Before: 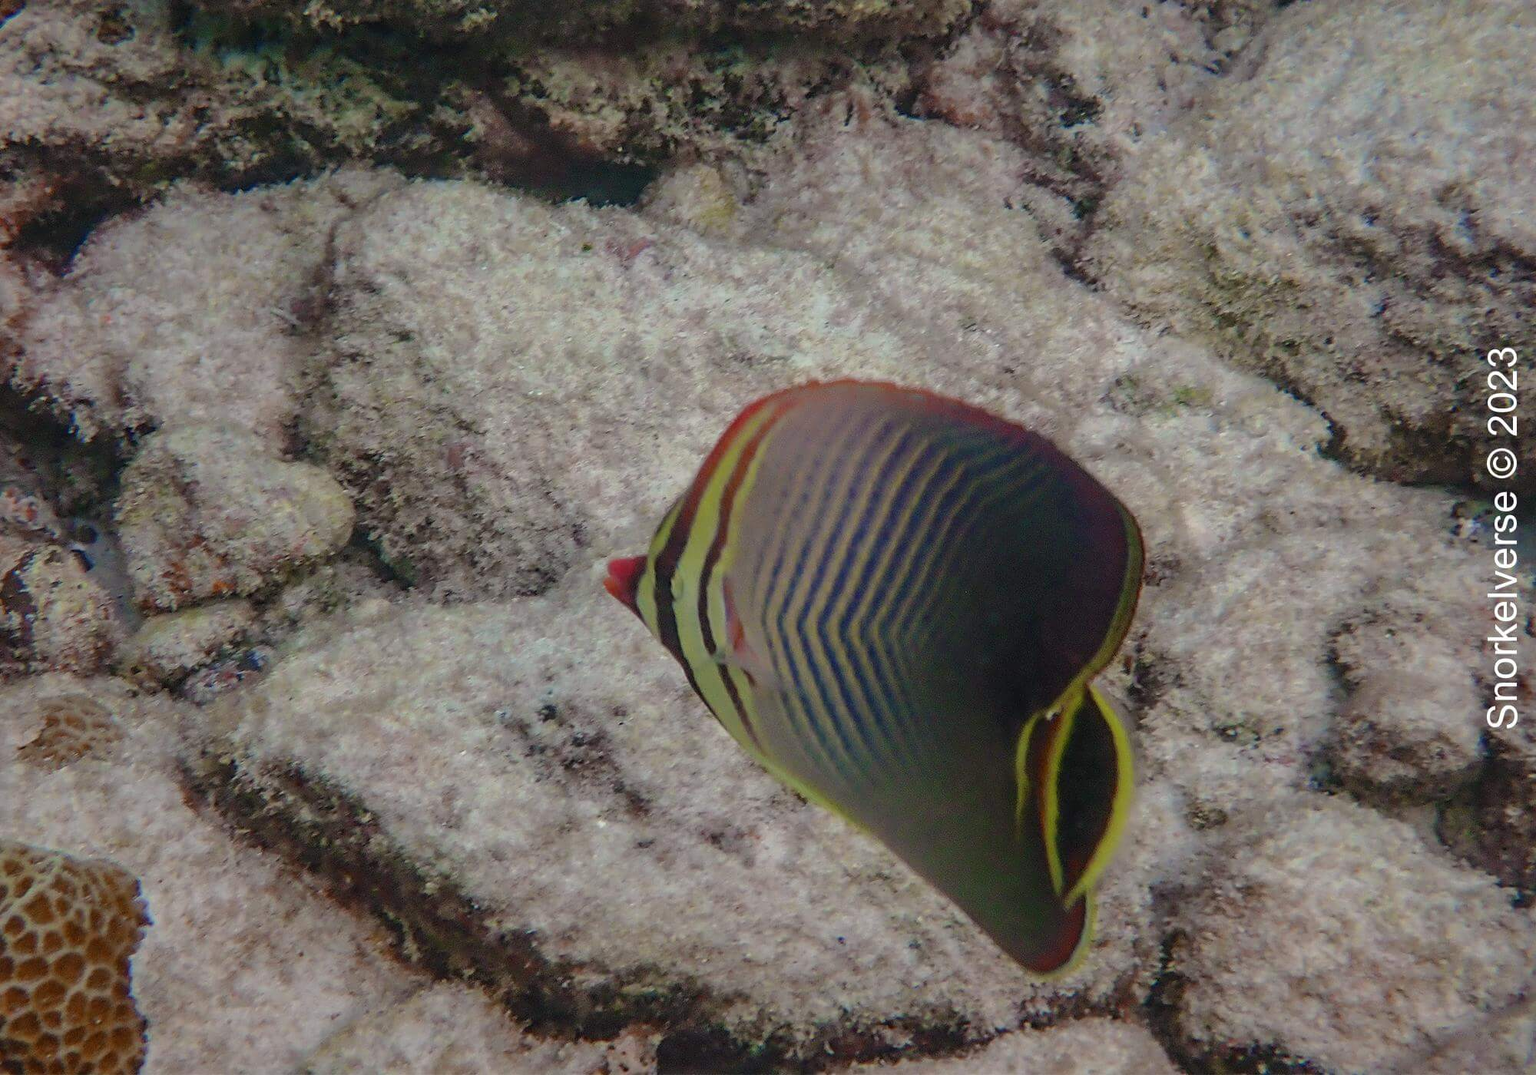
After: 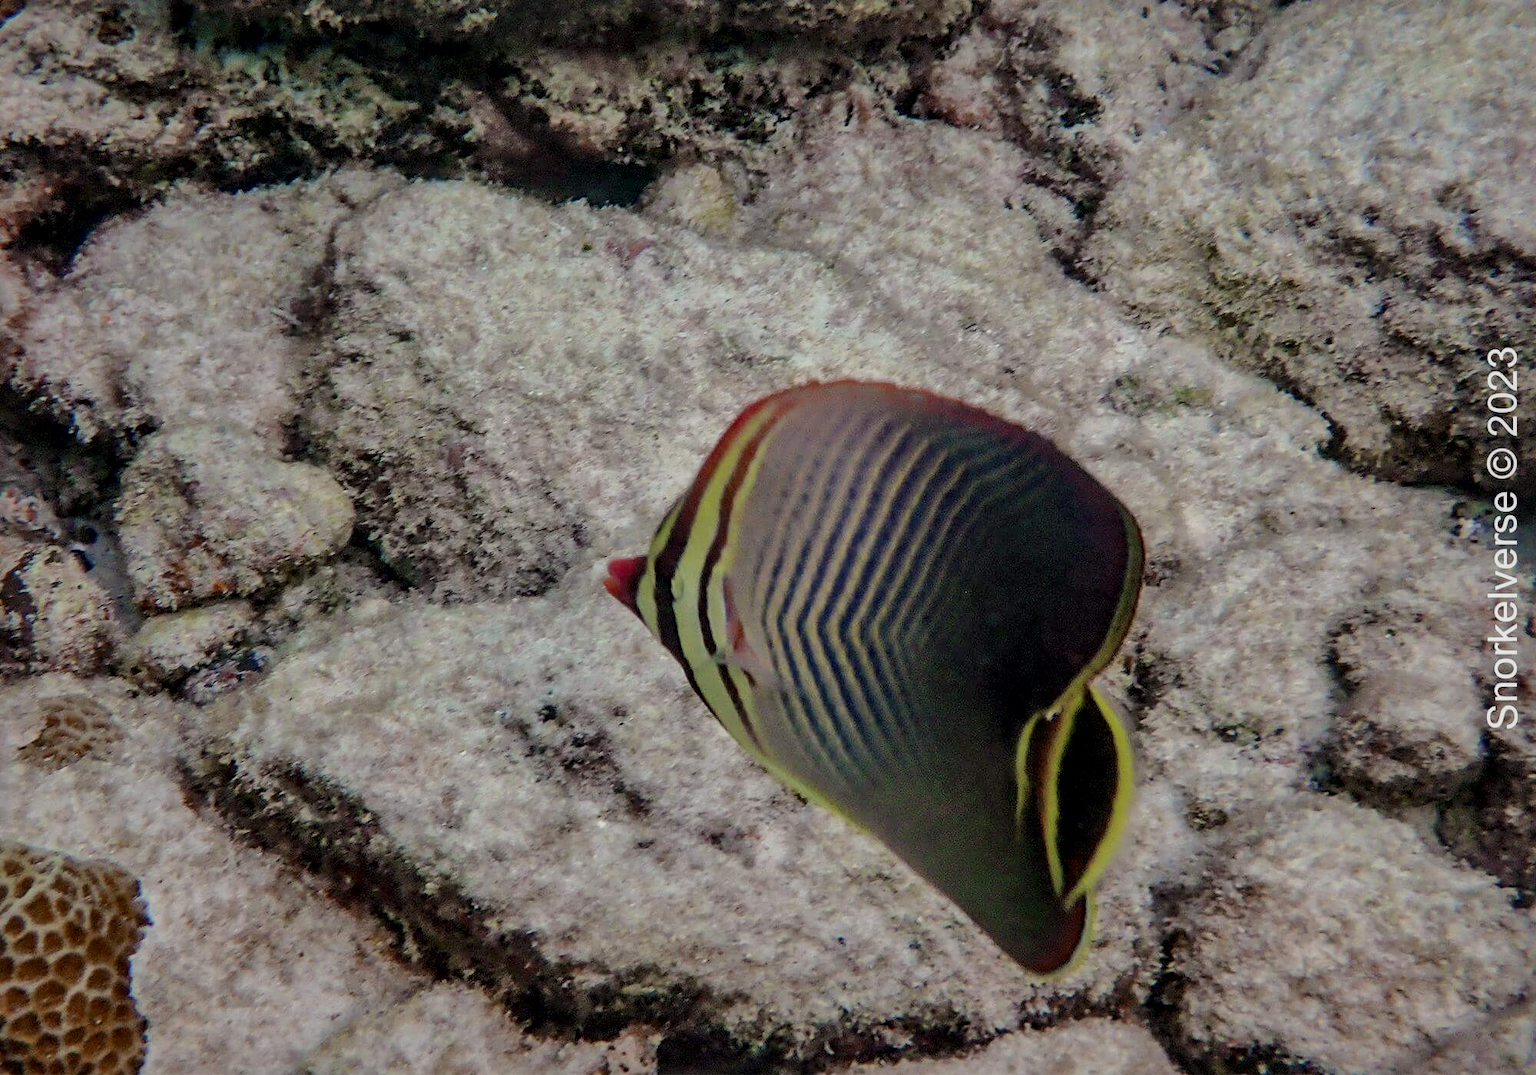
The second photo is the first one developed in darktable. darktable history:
levels: levels [0, 0.498, 0.996]
filmic rgb: black relative exposure -7.65 EV, white relative exposure 4.56 EV, hardness 3.61
local contrast: mode bilateral grid, contrast 25, coarseness 47, detail 151%, midtone range 0.2
